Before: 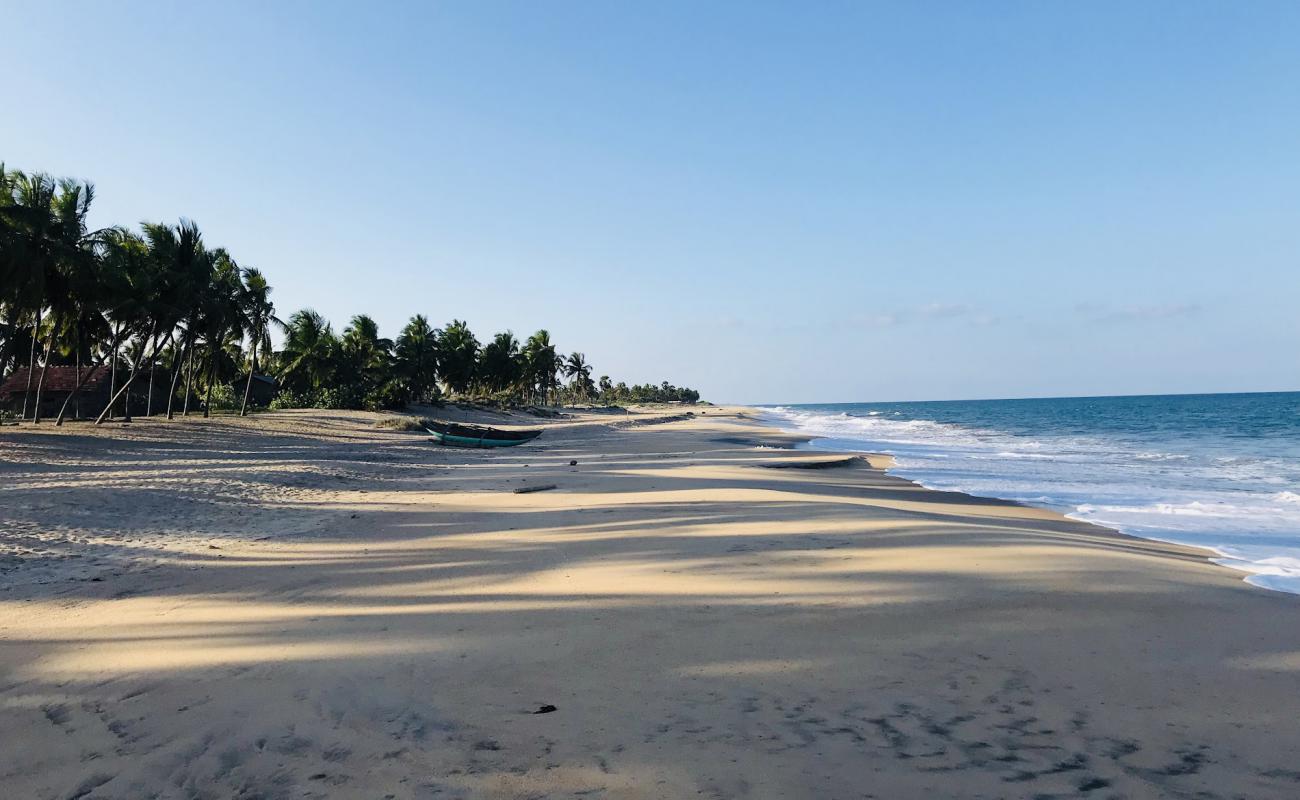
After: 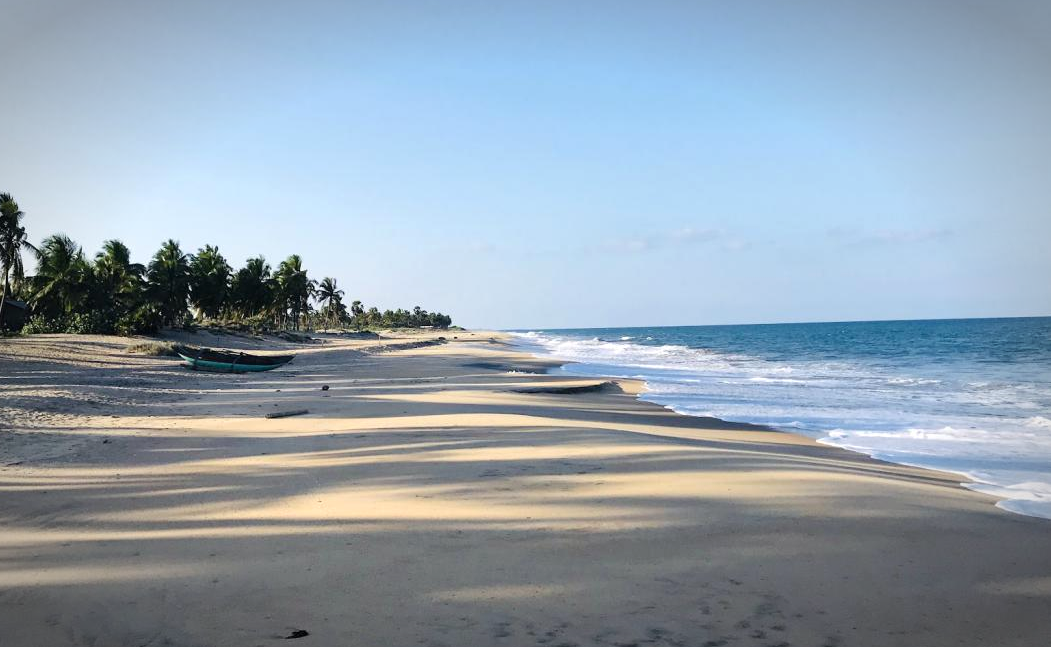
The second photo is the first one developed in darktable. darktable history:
color correction: highlights b* -0.049
exposure: exposure 0.242 EV, compensate exposure bias true, compensate highlight preservation false
crop: left 19.123%, top 9.477%, right 0%, bottom 9.598%
vignetting: automatic ratio true
